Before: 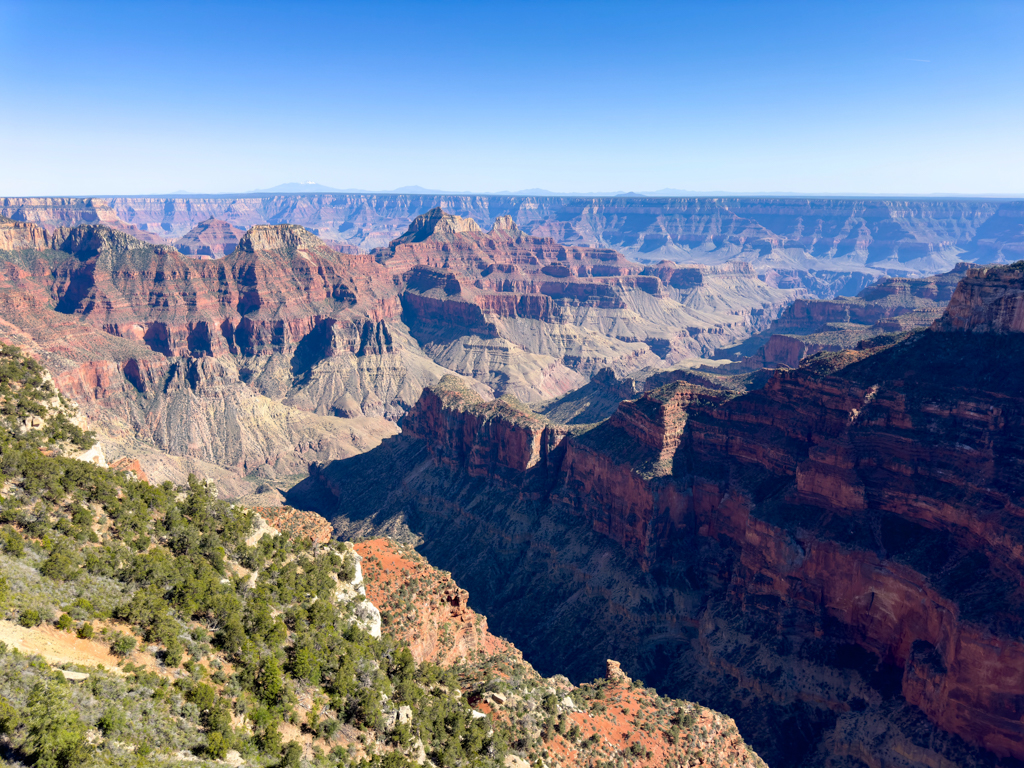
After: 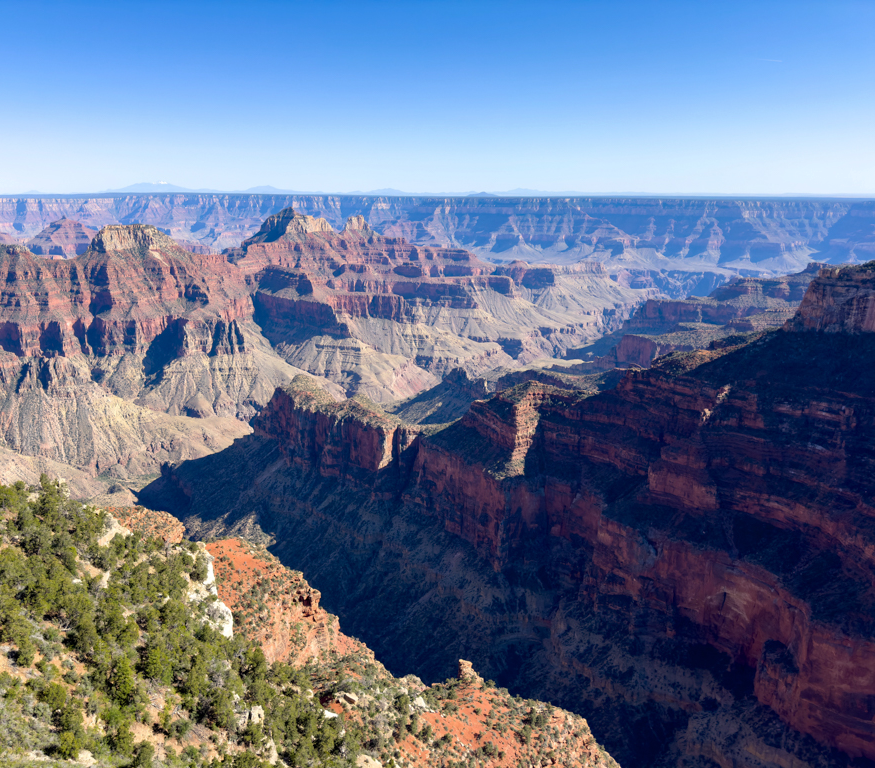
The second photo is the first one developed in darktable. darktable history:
crop and rotate: left 14.549%
tone equalizer: edges refinement/feathering 500, mask exposure compensation -1.57 EV, preserve details no
